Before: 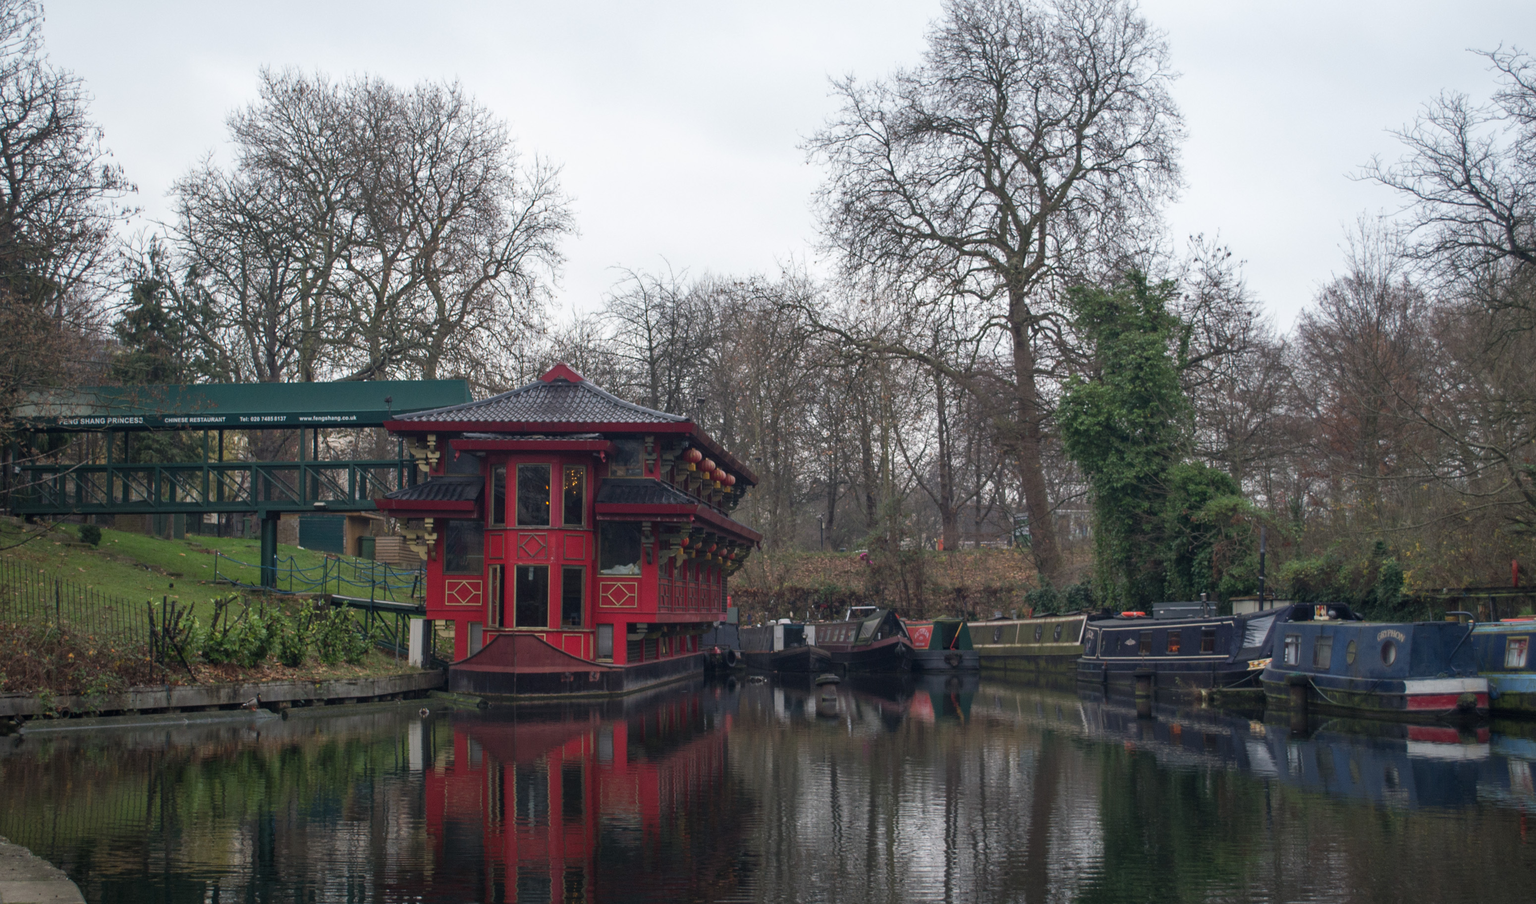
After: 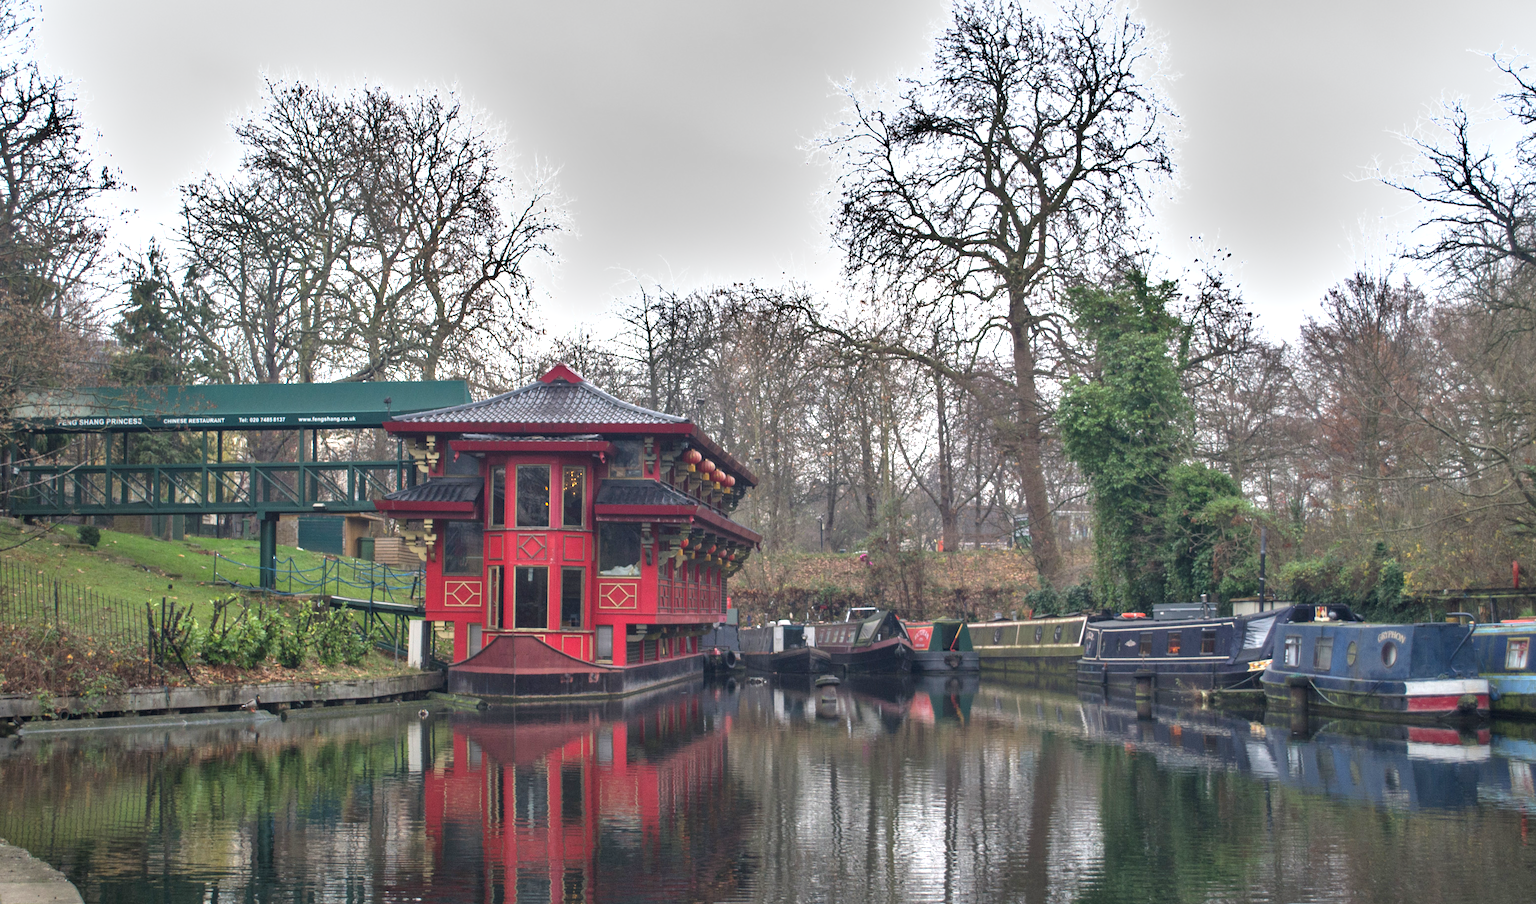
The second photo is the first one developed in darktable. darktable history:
crop and rotate: left 0.114%, bottom 0.009%
shadows and highlights: soften with gaussian
exposure: black level correction 0, exposure 1.2 EV, compensate exposure bias true, compensate highlight preservation false
